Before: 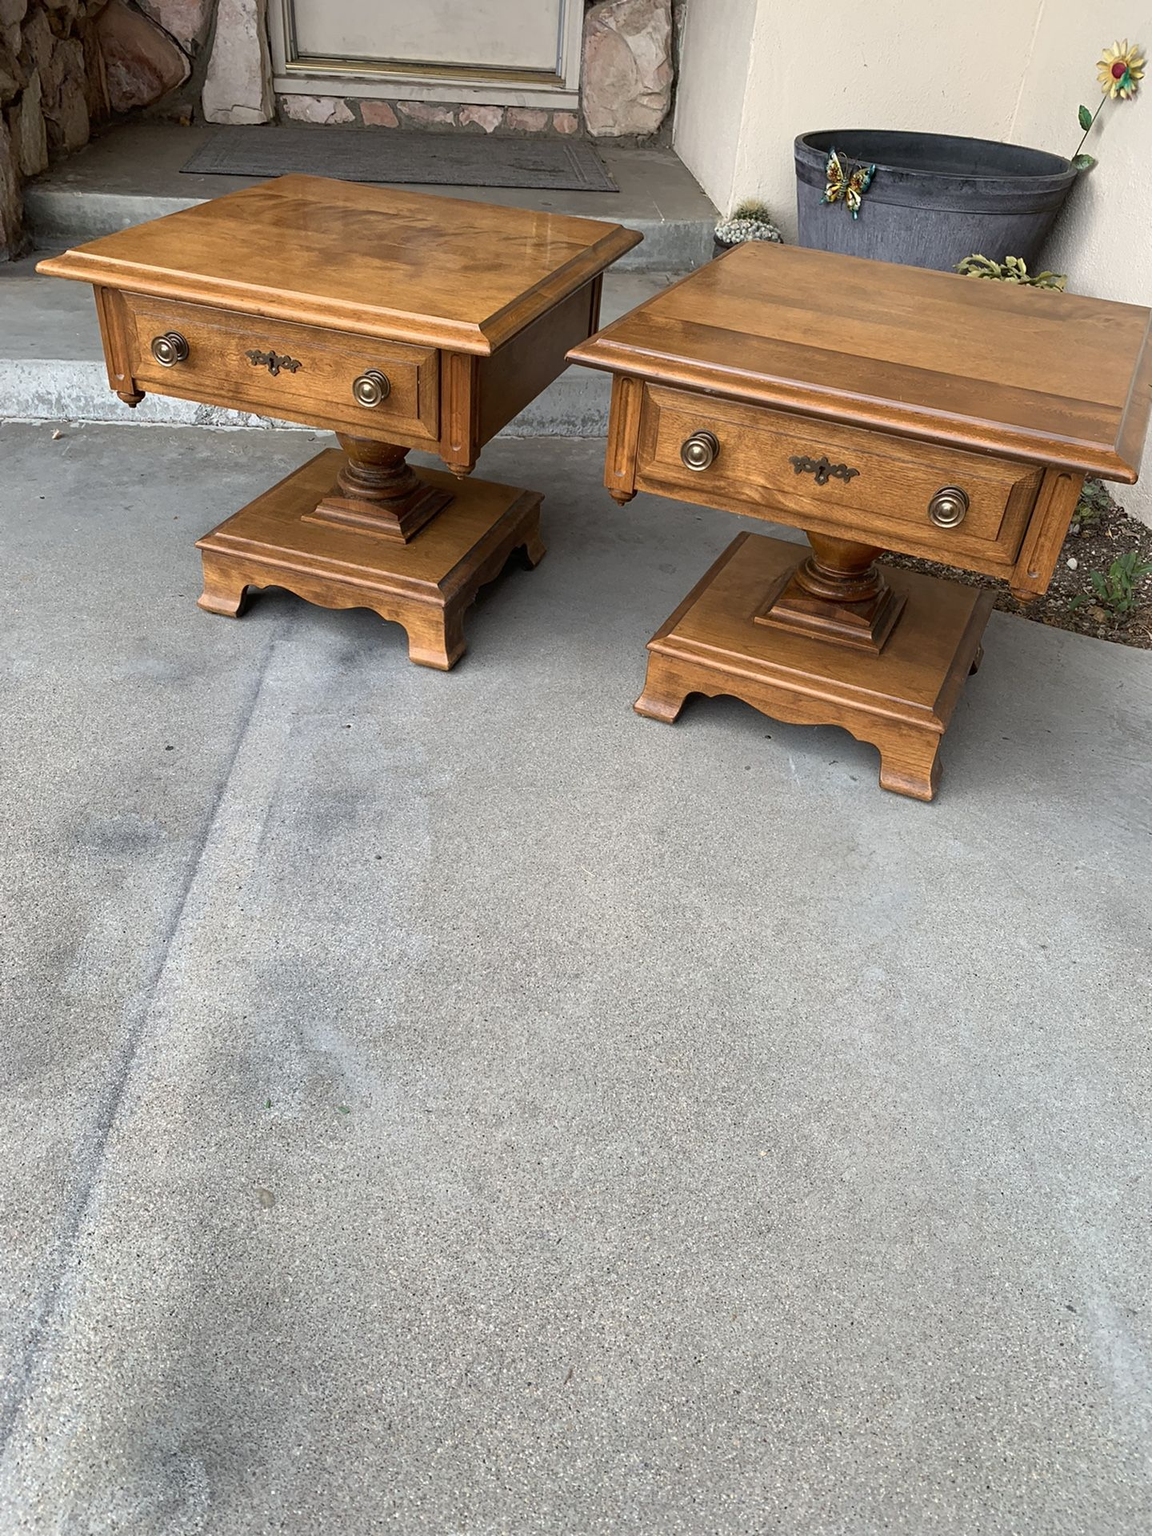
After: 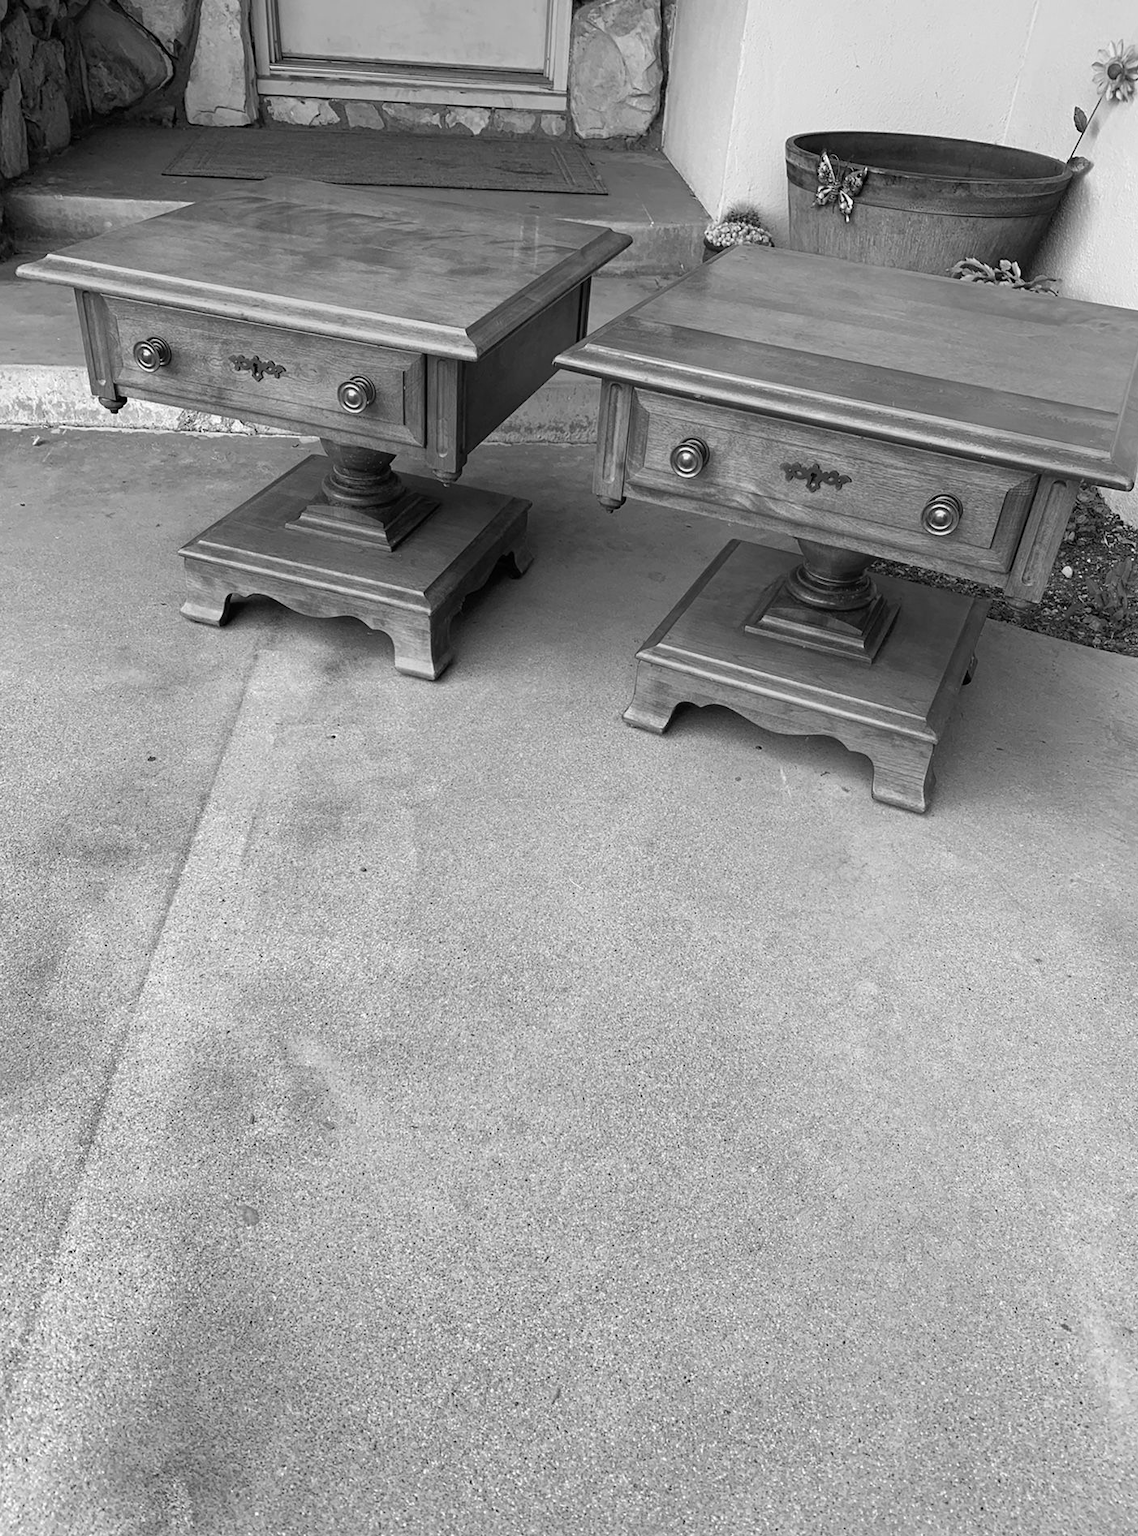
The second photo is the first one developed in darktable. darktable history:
crop and rotate: left 1.788%, right 0.768%, bottom 1.399%
color zones: curves: ch0 [(0, 0.613) (0.01, 0.613) (0.245, 0.448) (0.498, 0.529) (0.642, 0.665) (0.879, 0.777) (0.99, 0.613)]; ch1 [(0, 0) (0.143, 0) (0.286, 0) (0.429, 0) (0.571, 0) (0.714, 0) (0.857, 0)]
